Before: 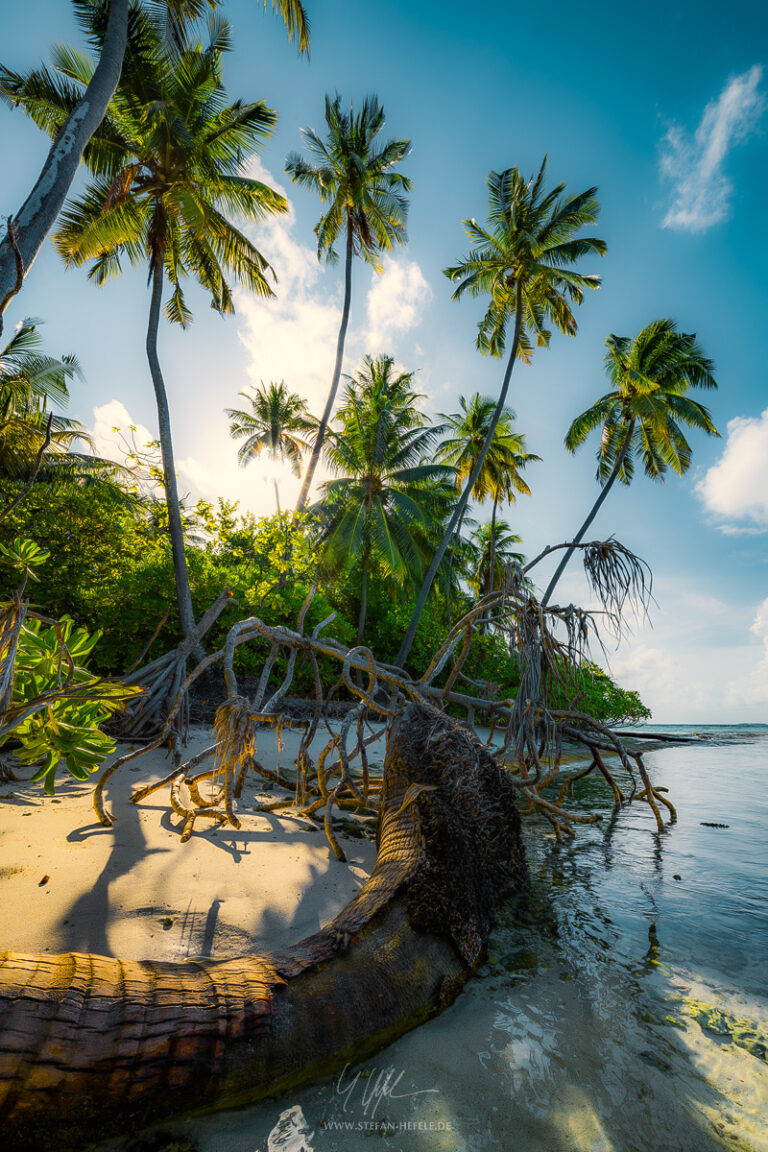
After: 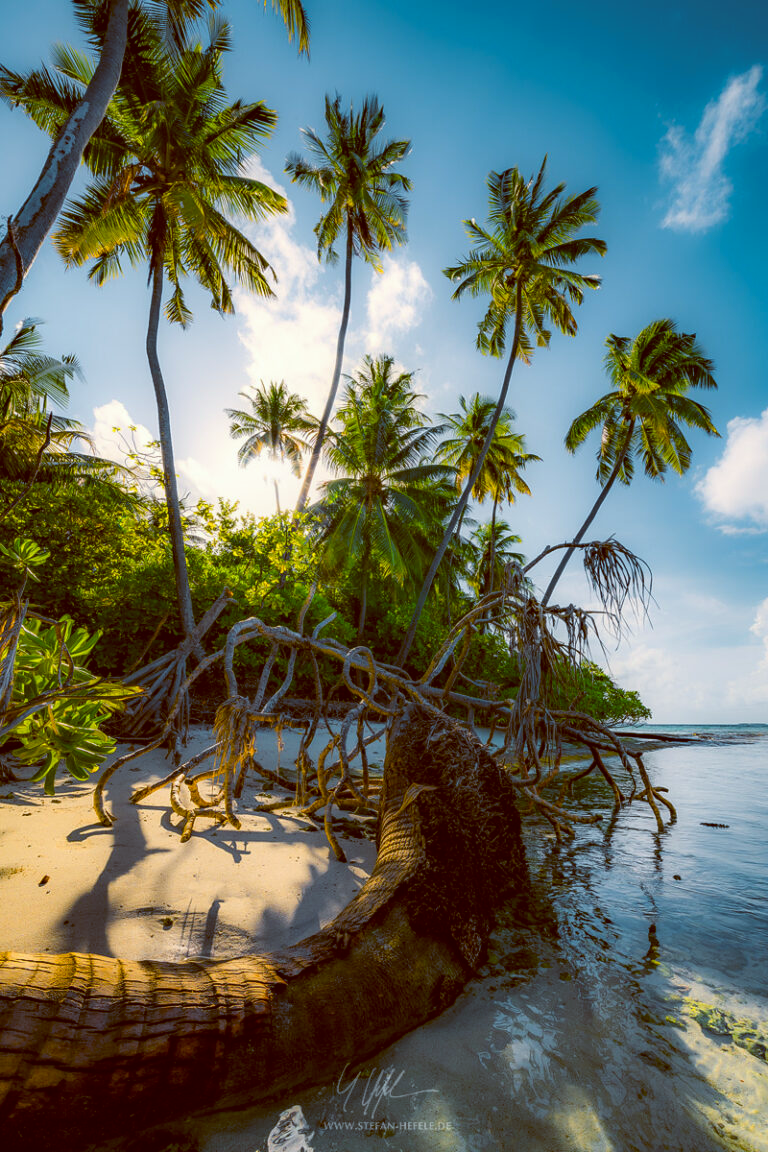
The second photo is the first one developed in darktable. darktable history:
color balance: lift [1, 1.015, 1.004, 0.985], gamma [1, 0.958, 0.971, 1.042], gain [1, 0.956, 0.977, 1.044]
color balance rgb: global vibrance 10%
